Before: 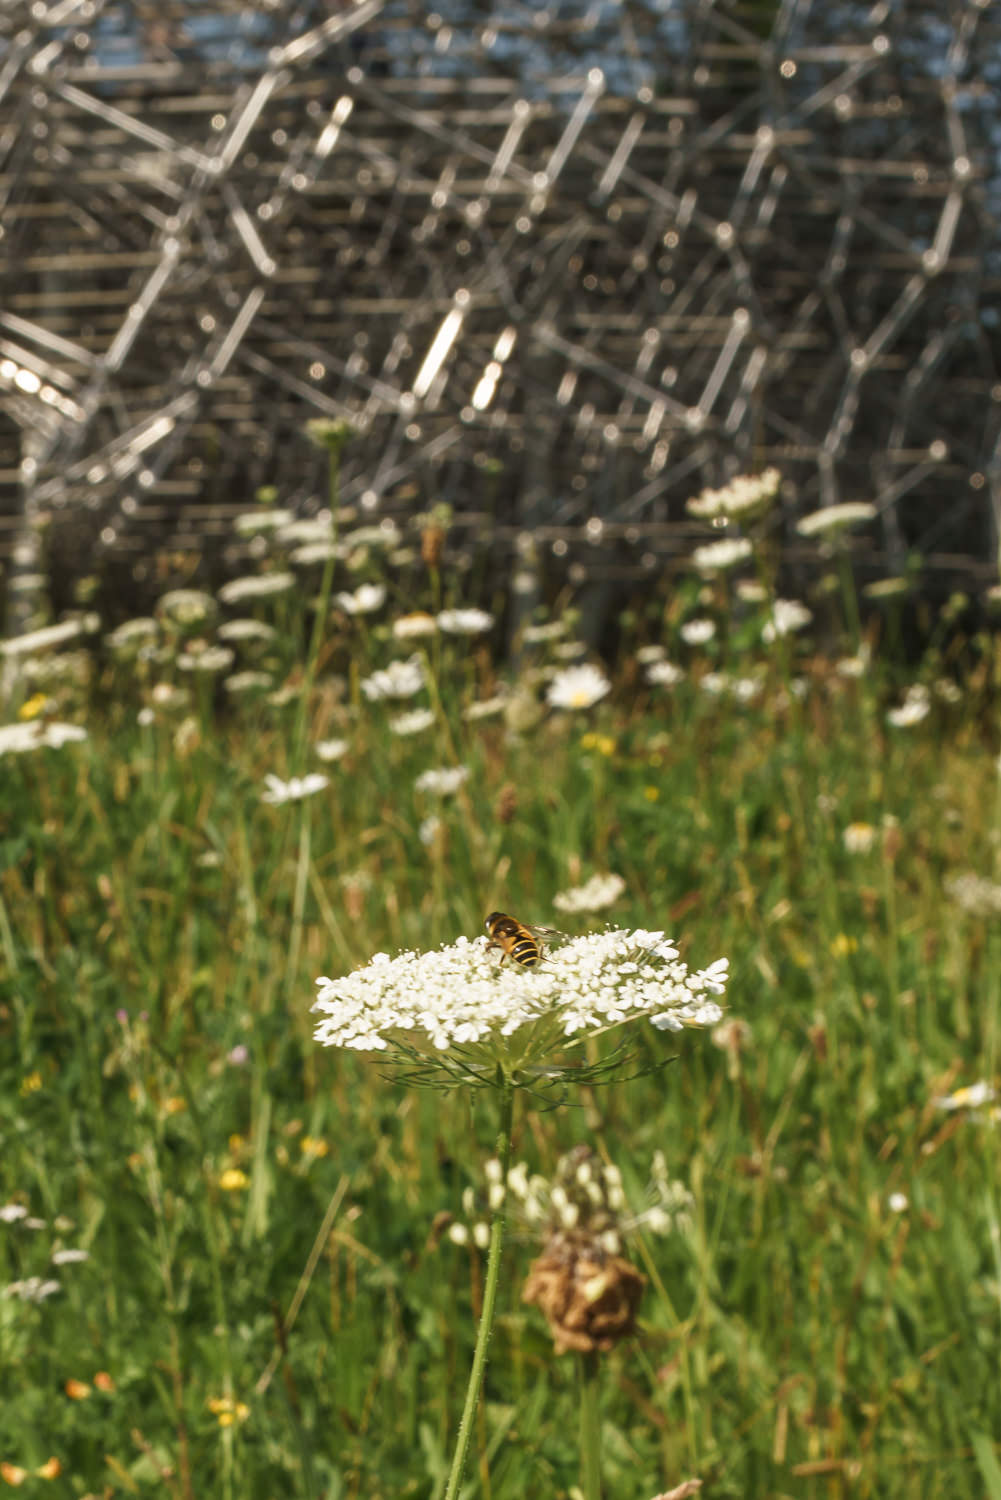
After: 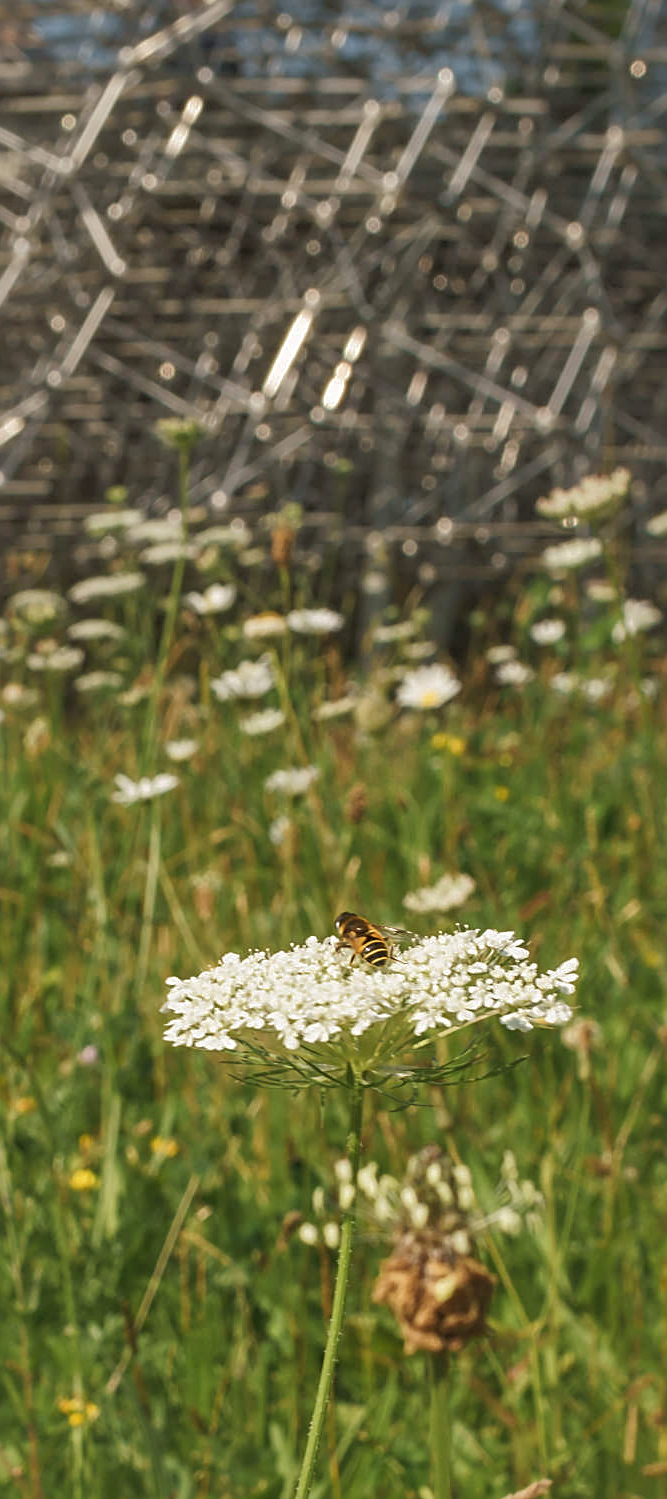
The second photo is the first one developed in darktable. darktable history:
sharpen: on, module defaults
shadows and highlights: shadows 59.85, highlights -59.93
crop and rotate: left 15.016%, right 18.255%
